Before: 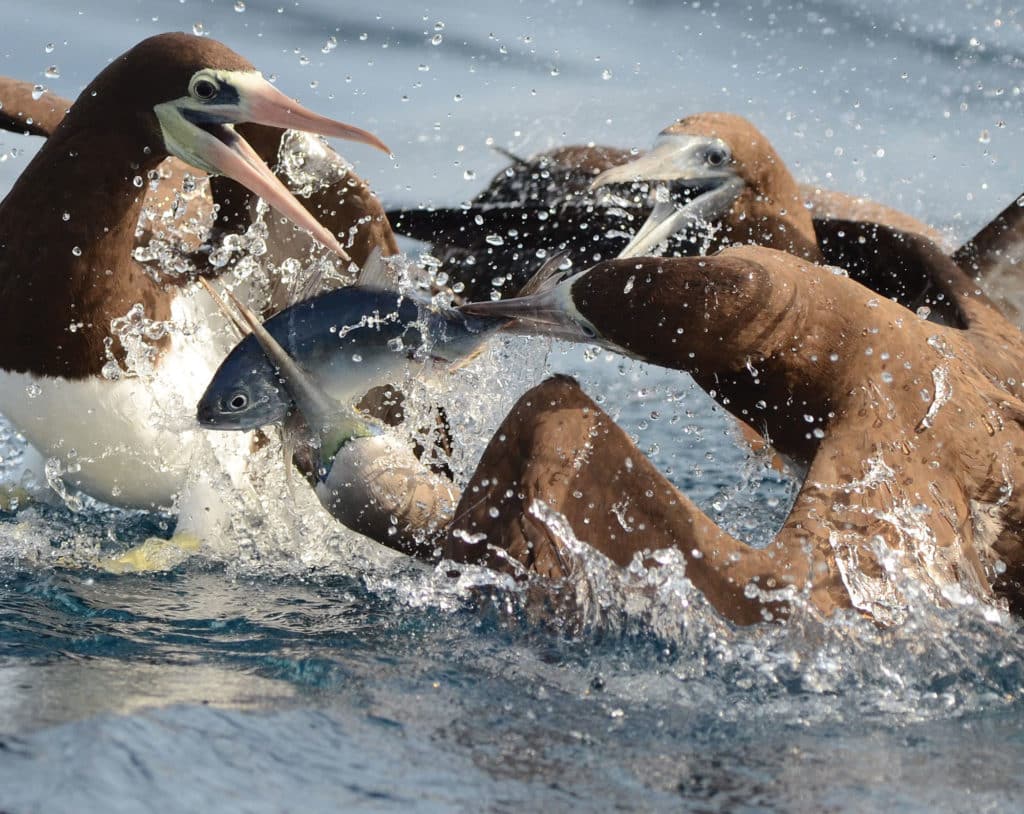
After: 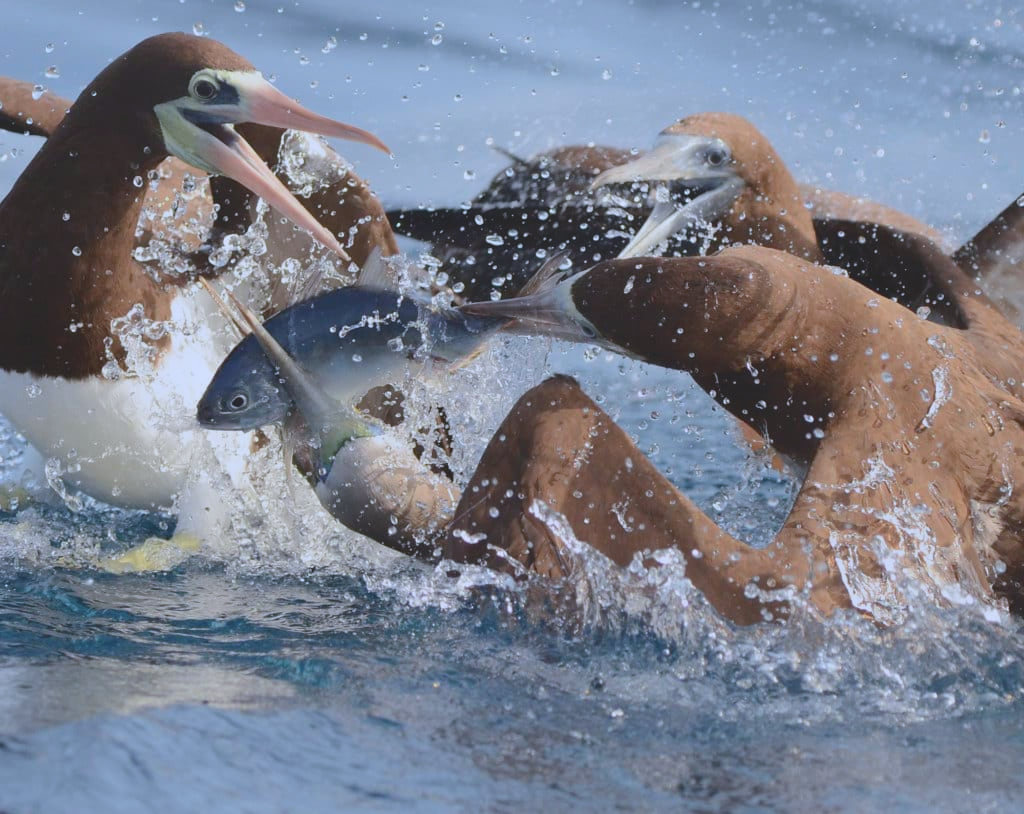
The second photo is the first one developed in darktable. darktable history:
local contrast: detail 69%
color calibration: illuminant as shot in camera, x 0.37, y 0.382, temperature 4313.32 K
exposure: compensate highlight preservation false
